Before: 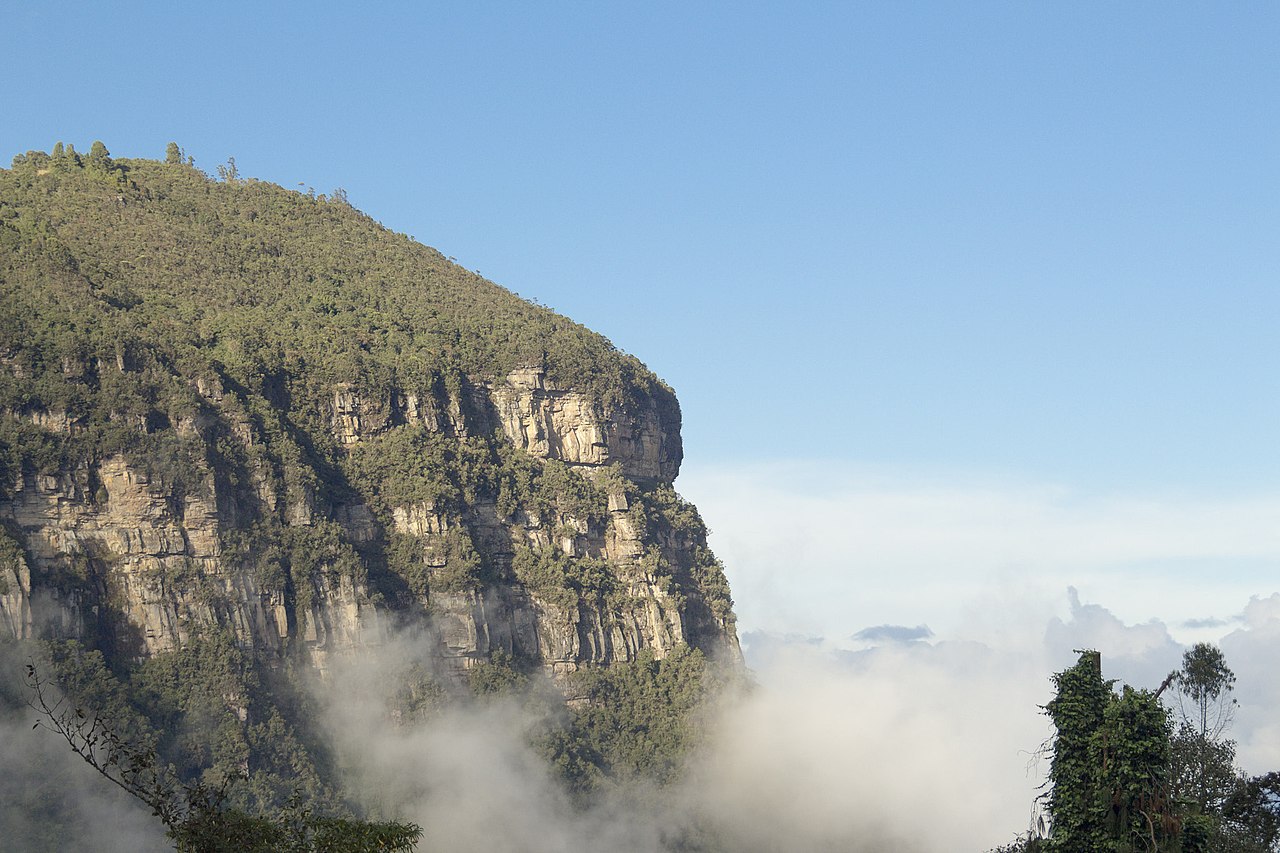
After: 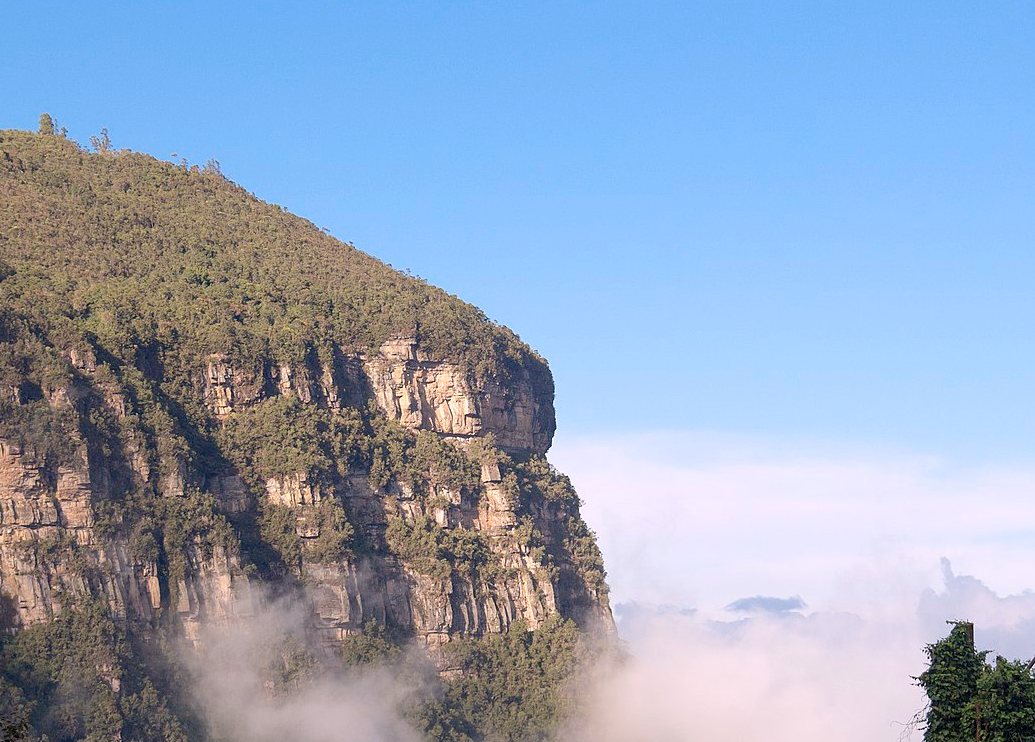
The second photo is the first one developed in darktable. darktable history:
white balance: red 1.05, blue 1.072
crop: left 9.929%, top 3.475%, right 9.188%, bottom 9.529%
color correction: saturation 1.1
